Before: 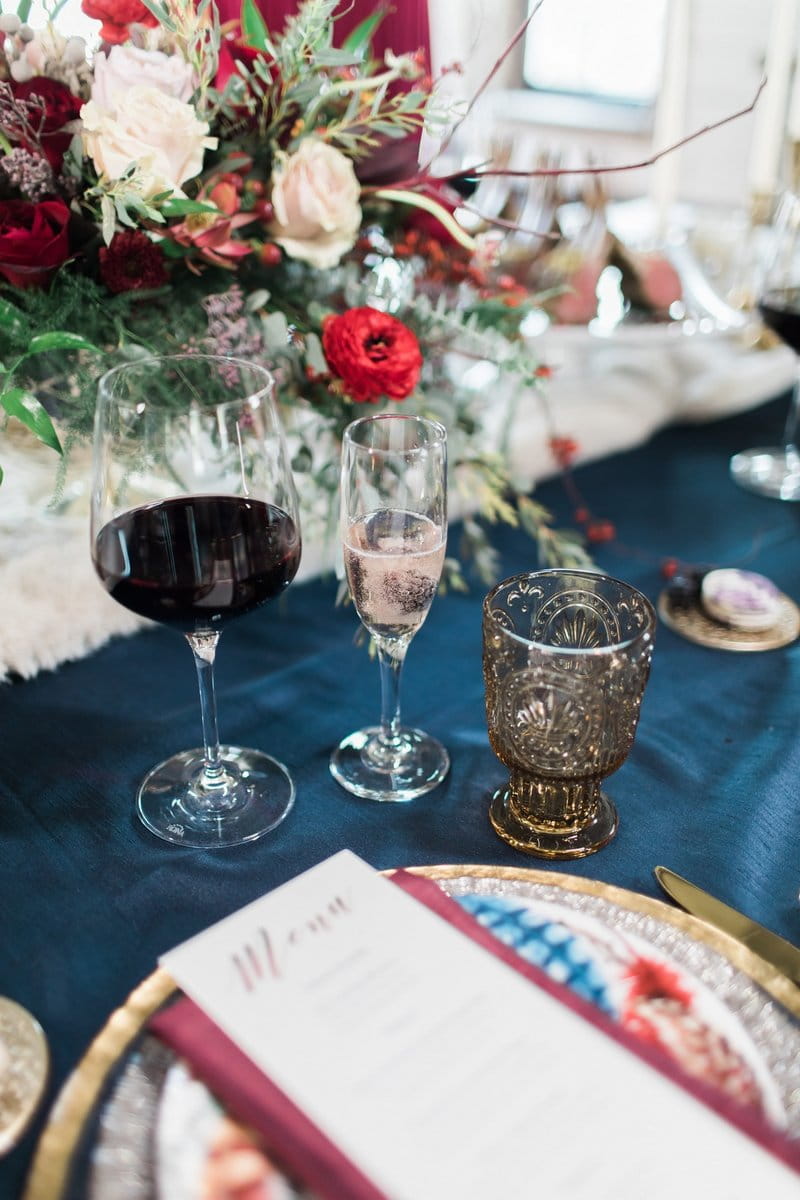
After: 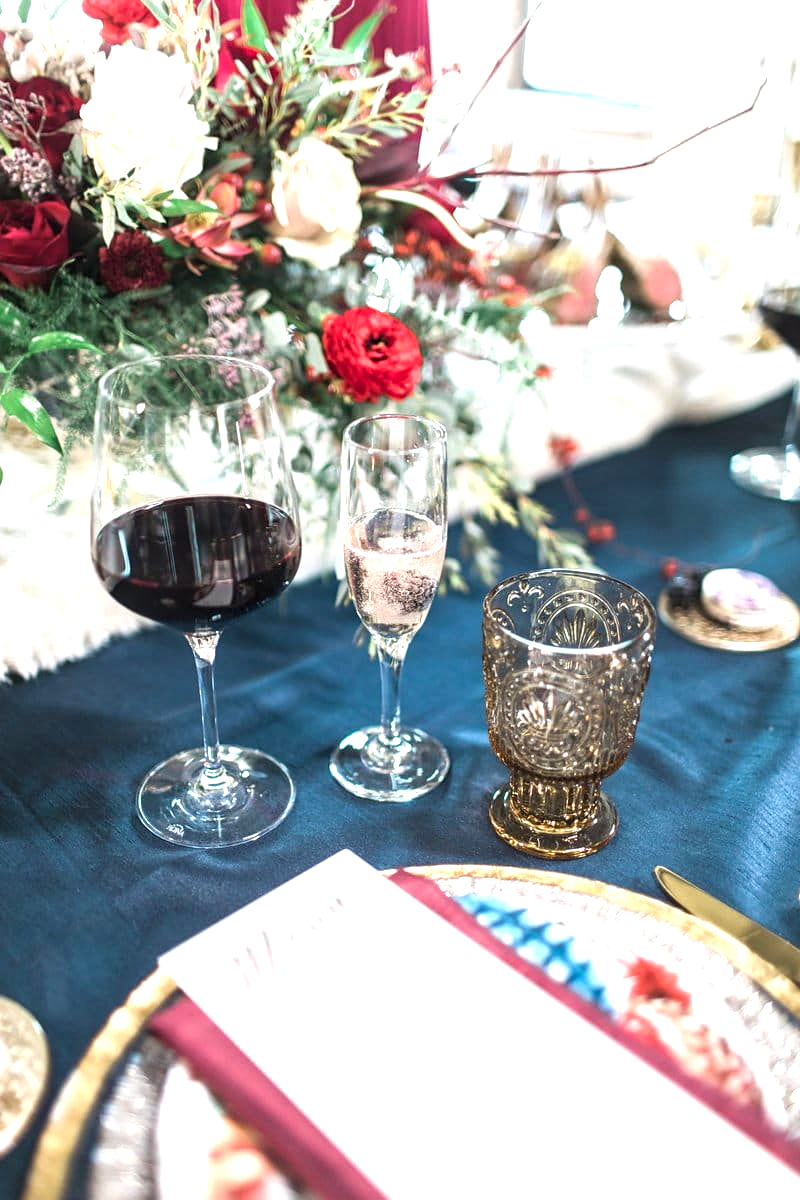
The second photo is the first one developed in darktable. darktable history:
exposure: black level correction 0, exposure 0.9 EV, compensate highlight preservation false
sharpen: amount 0.2
local contrast: on, module defaults
white balance: emerald 1
